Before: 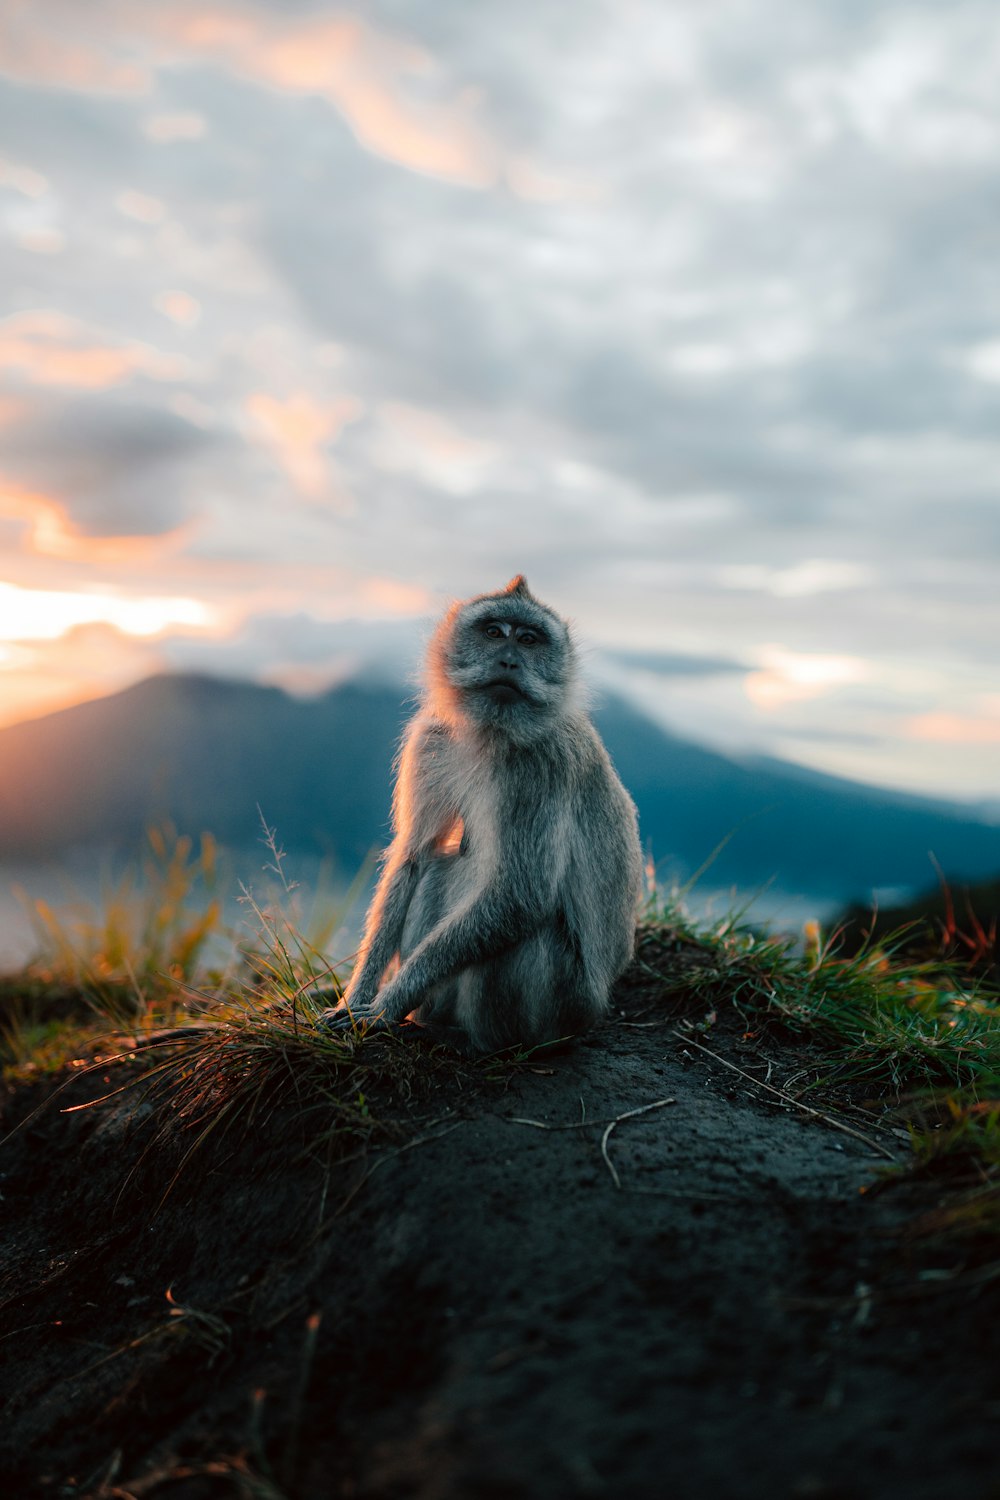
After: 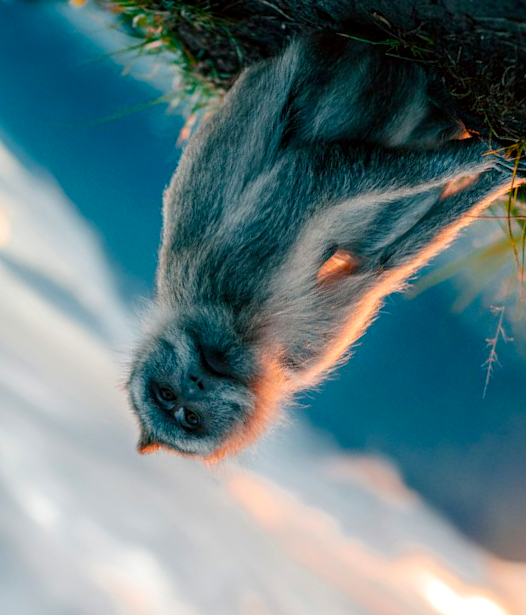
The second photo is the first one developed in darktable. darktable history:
color balance rgb: shadows lift › chroma 2.056%, shadows lift › hue 248.52°, linear chroma grading › shadows -1.824%, linear chroma grading › highlights -14.66%, linear chroma grading › global chroma -9.946%, linear chroma grading › mid-tones -10.004%, perceptual saturation grading › global saturation 35.066%, perceptual saturation grading › highlights -29.879%, perceptual saturation grading › shadows 34.846%, global vibrance 39.649%
crop and rotate: angle 148.19°, left 9.179%, top 15.653%, right 4.41%, bottom 17.022%
local contrast: on, module defaults
